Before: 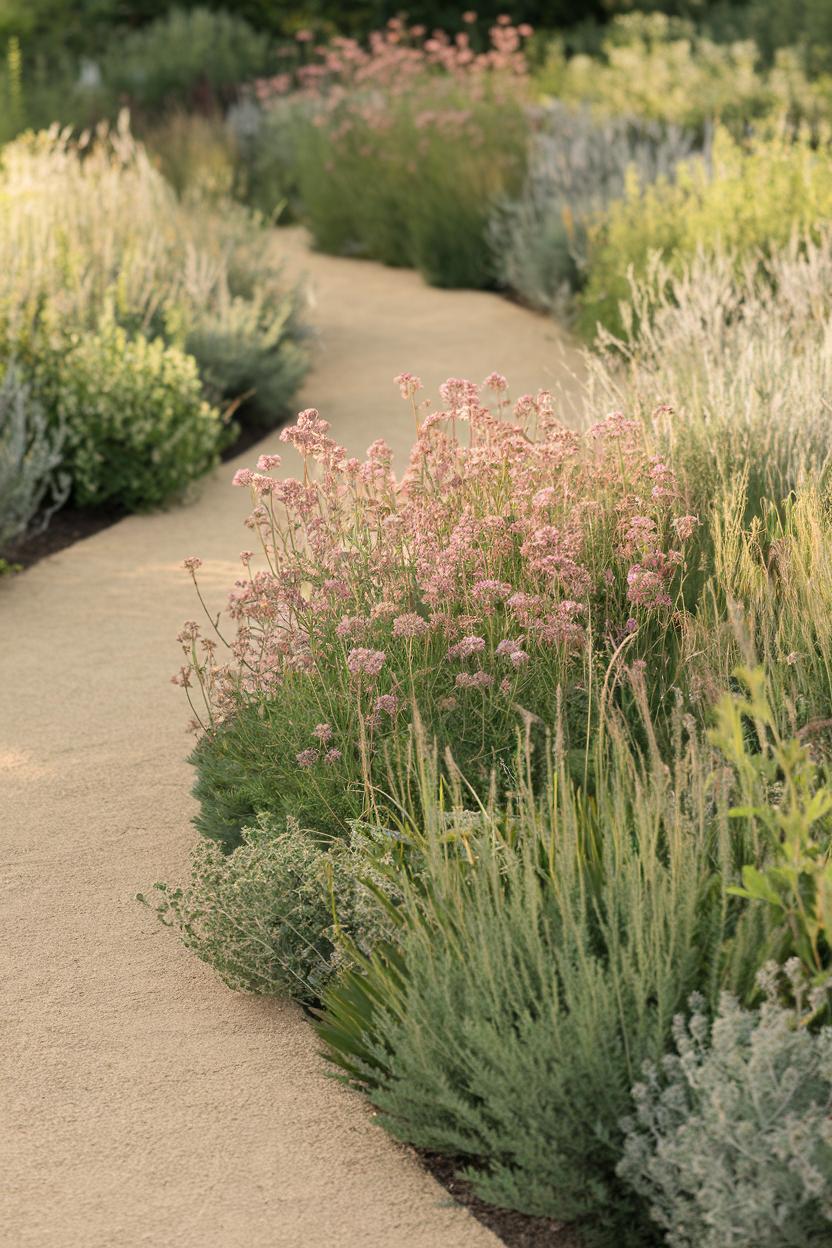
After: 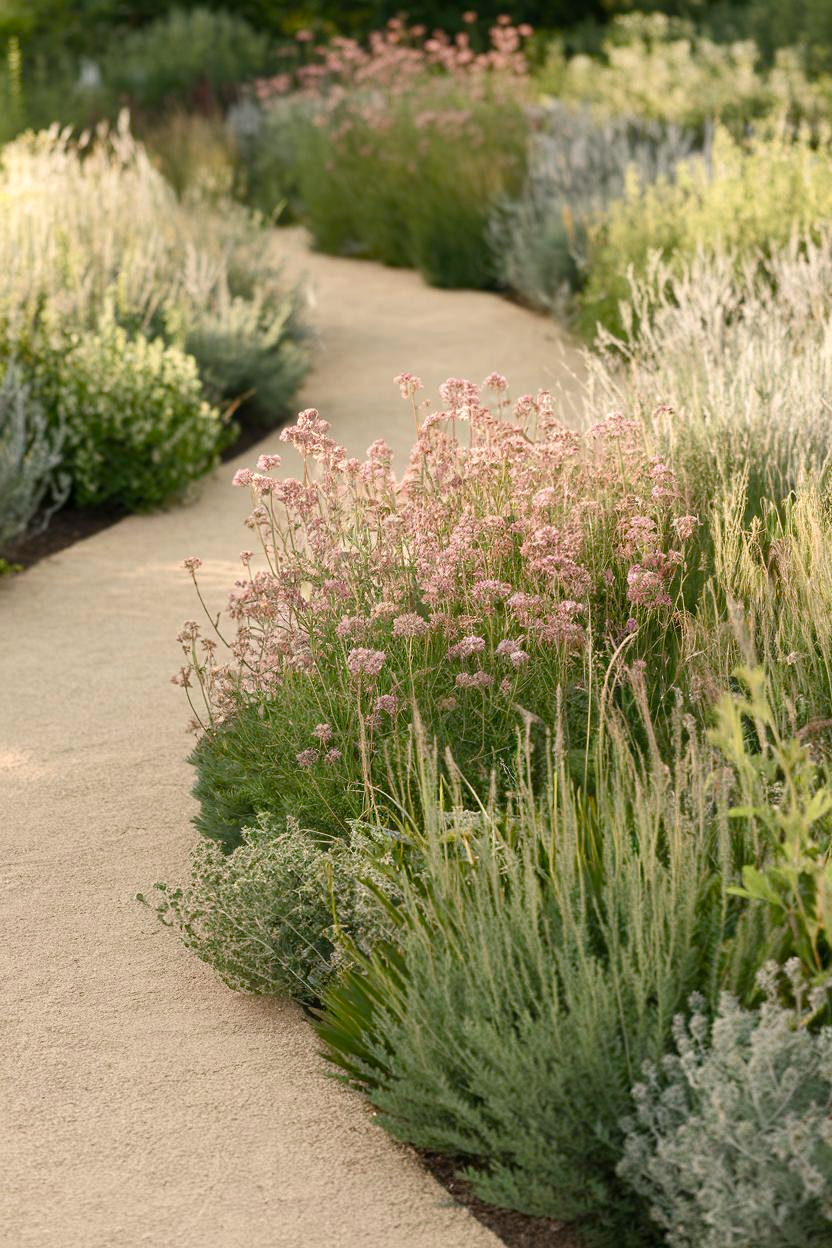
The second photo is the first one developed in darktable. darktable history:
color balance rgb: perceptual saturation grading › global saturation 25.873%, perceptual saturation grading › highlights -50.383%, perceptual saturation grading › shadows 31.074%, perceptual brilliance grading › global brilliance -17.138%, perceptual brilliance grading › highlights 28.997%, contrast -10.255%
